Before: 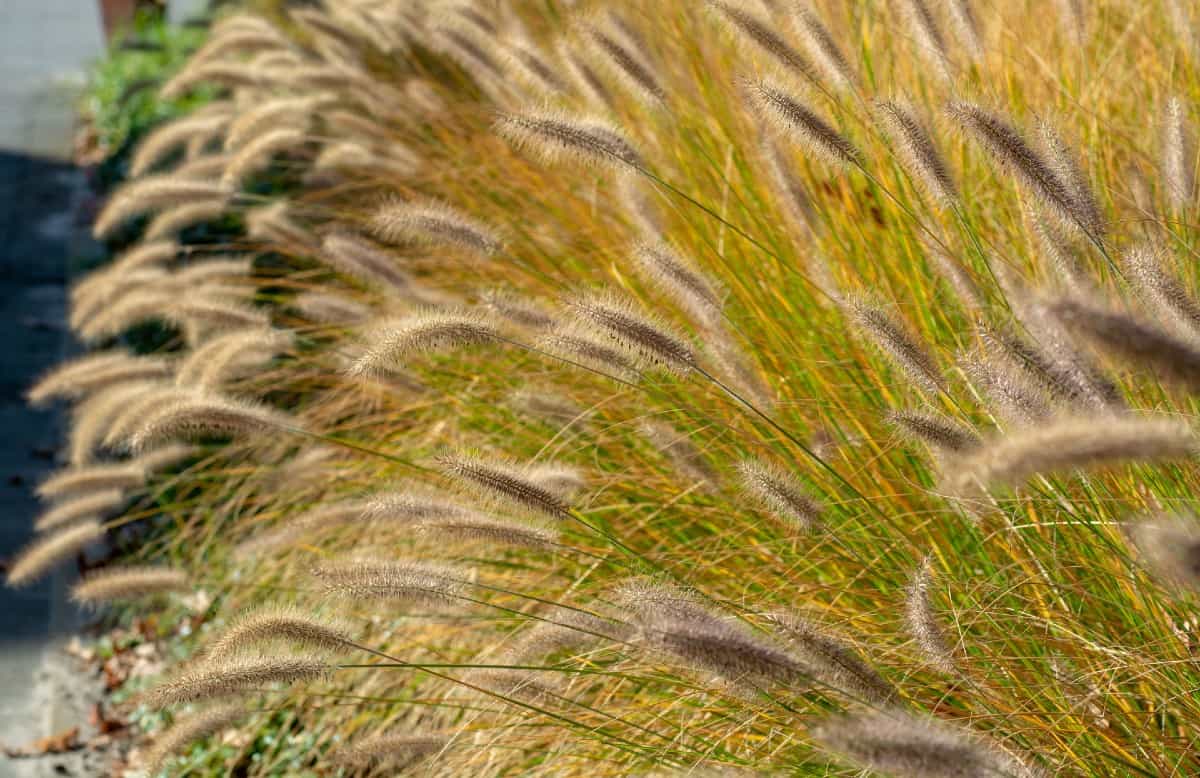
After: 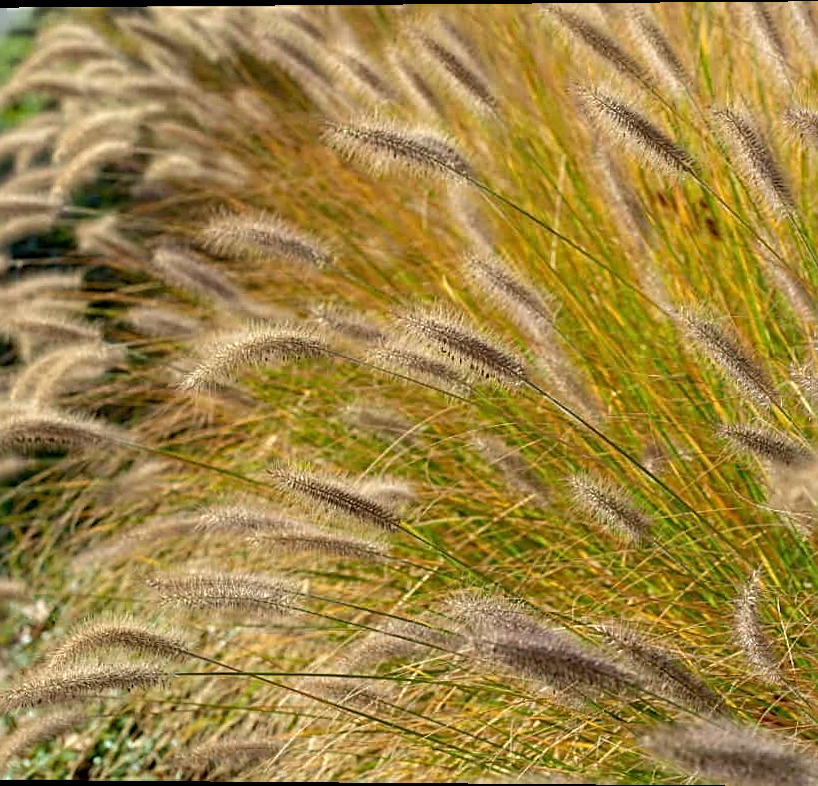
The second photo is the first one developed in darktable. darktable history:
rotate and perspective: lens shift (vertical) 0.048, lens shift (horizontal) -0.024, automatic cropping off
sharpen: radius 2.531, amount 0.628
crop and rotate: left 14.436%, right 18.898%
